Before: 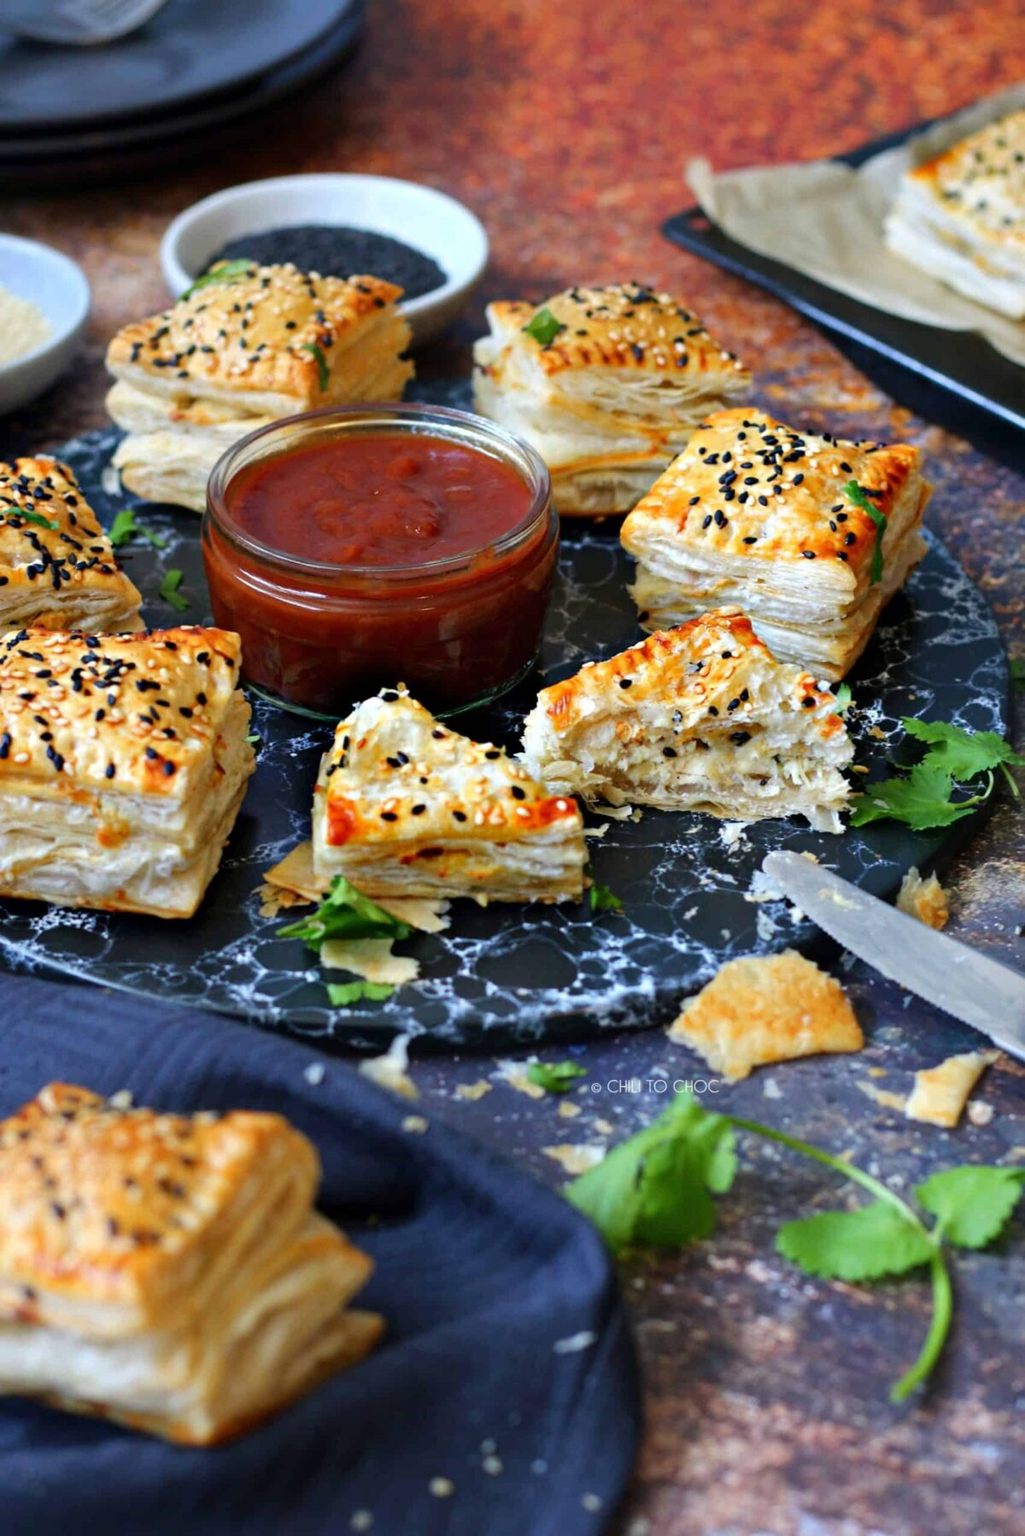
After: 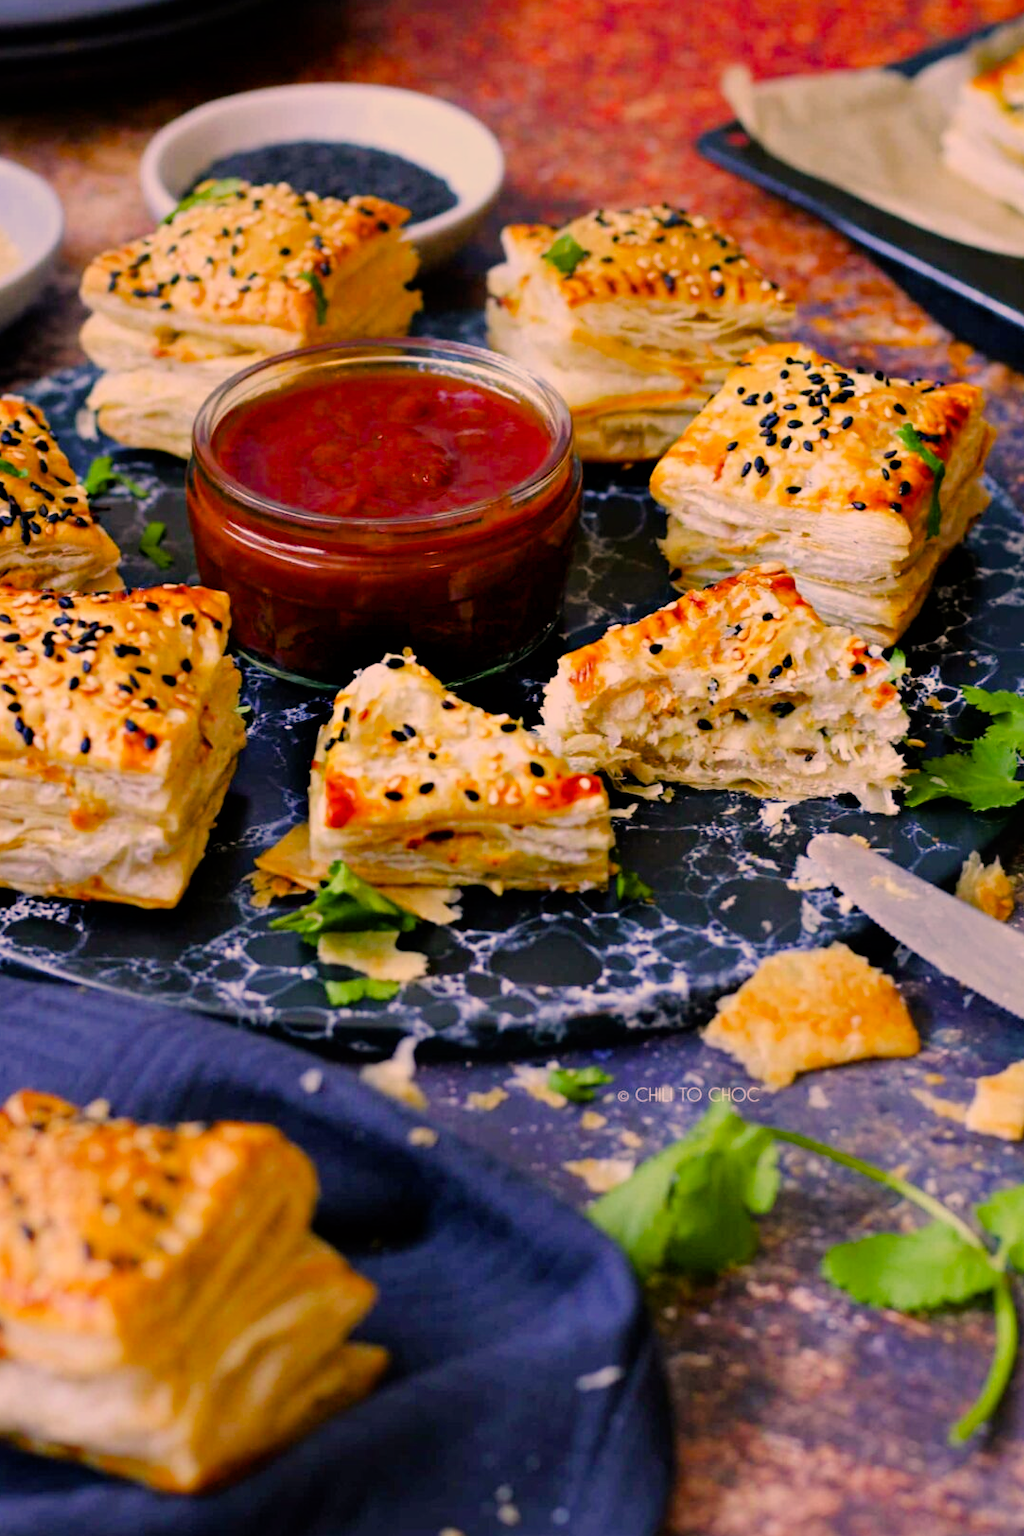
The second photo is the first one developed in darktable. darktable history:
tone equalizer: on, module defaults
color balance rgb: perceptual saturation grading › global saturation 35%, perceptual saturation grading › highlights -30%, perceptual saturation grading › shadows 35%, perceptual brilliance grading › global brilliance 3%, perceptual brilliance grading › highlights -3%, perceptual brilliance grading › shadows 3%
crop: left 3.305%, top 6.436%, right 6.389%, bottom 3.258%
filmic rgb: hardness 4.17
color correction: highlights a* 21.16, highlights b* 19.61
